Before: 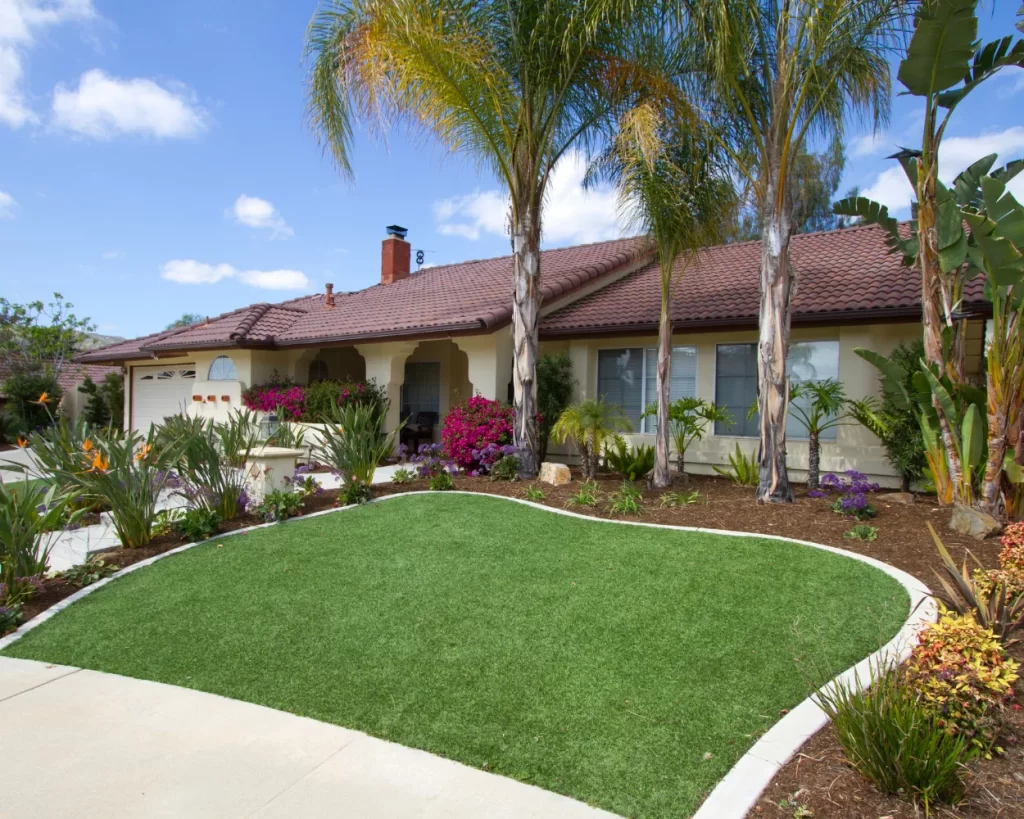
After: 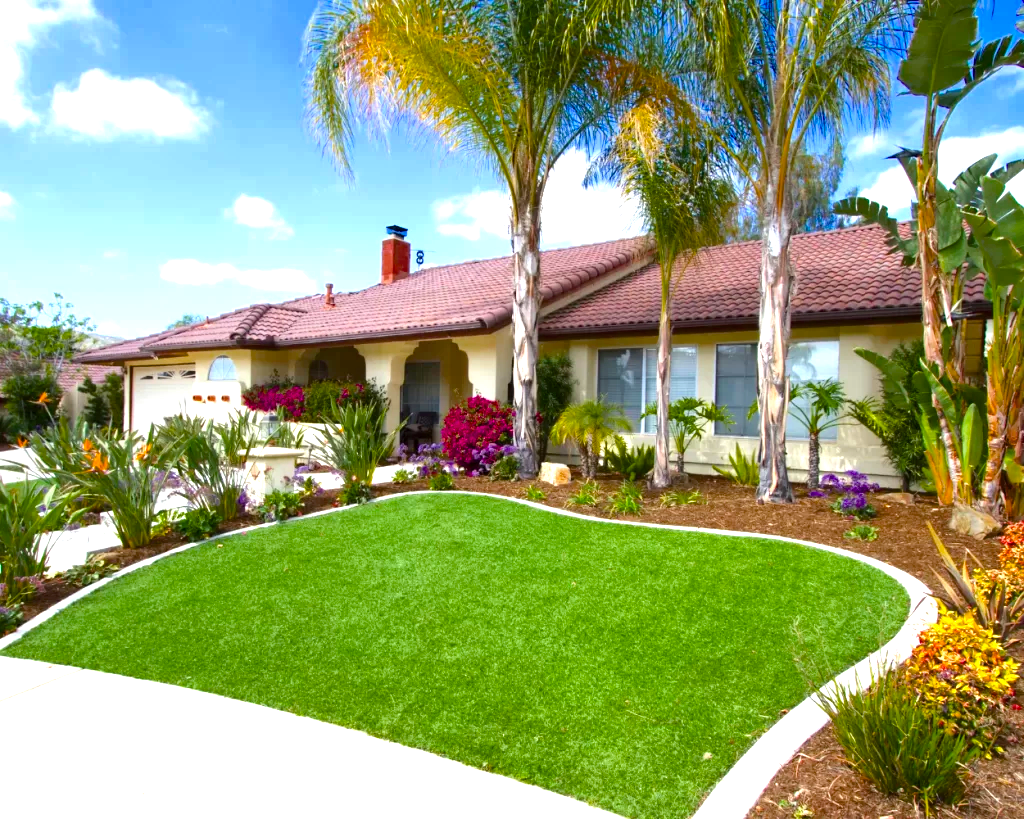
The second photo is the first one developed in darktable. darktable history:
exposure: black level correction 0, exposure 1 EV, compensate highlight preservation false
color balance rgb: perceptual saturation grading › global saturation 31.038%, perceptual brilliance grading › highlights 7.168%, perceptual brilliance grading › mid-tones 17.307%, perceptual brilliance grading › shadows -5.435%, global vibrance 0.883%, saturation formula JzAzBz (2021)
